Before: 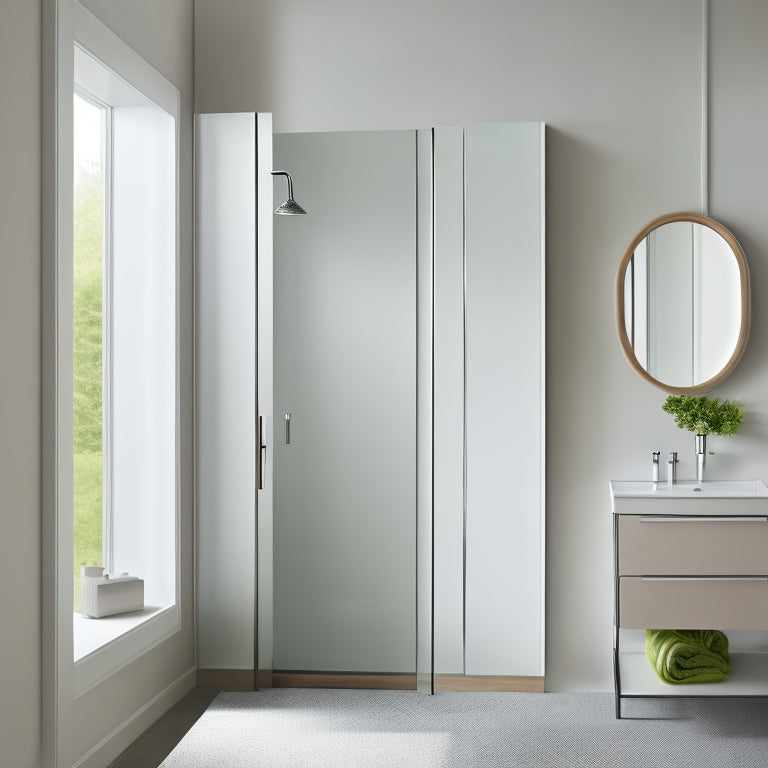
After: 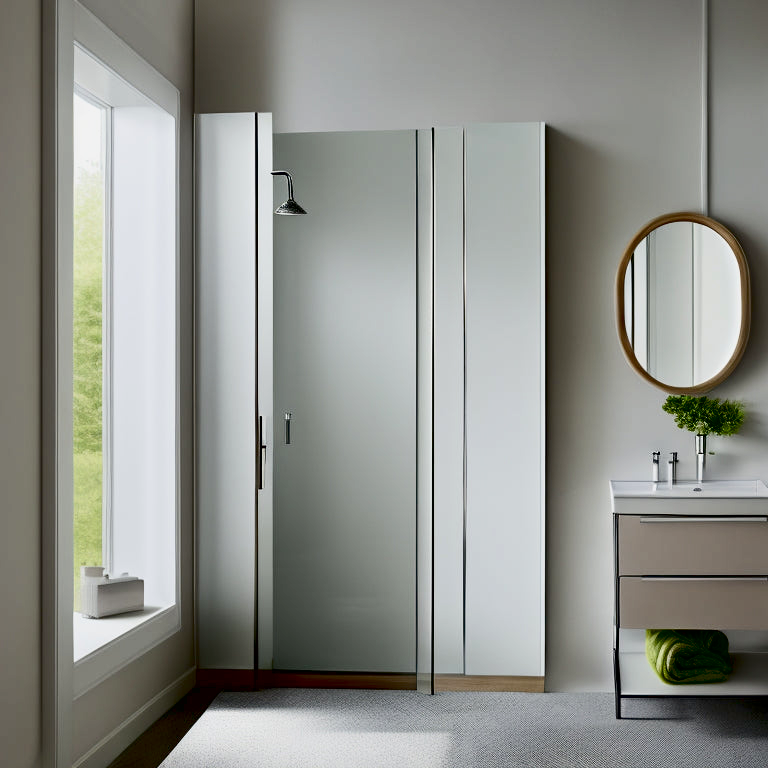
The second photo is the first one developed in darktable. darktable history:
contrast brightness saturation: contrast 0.196, brightness -0.113, saturation 0.104
exposure: black level correction 0.044, exposure -0.228 EV, compensate exposure bias true, compensate highlight preservation false
